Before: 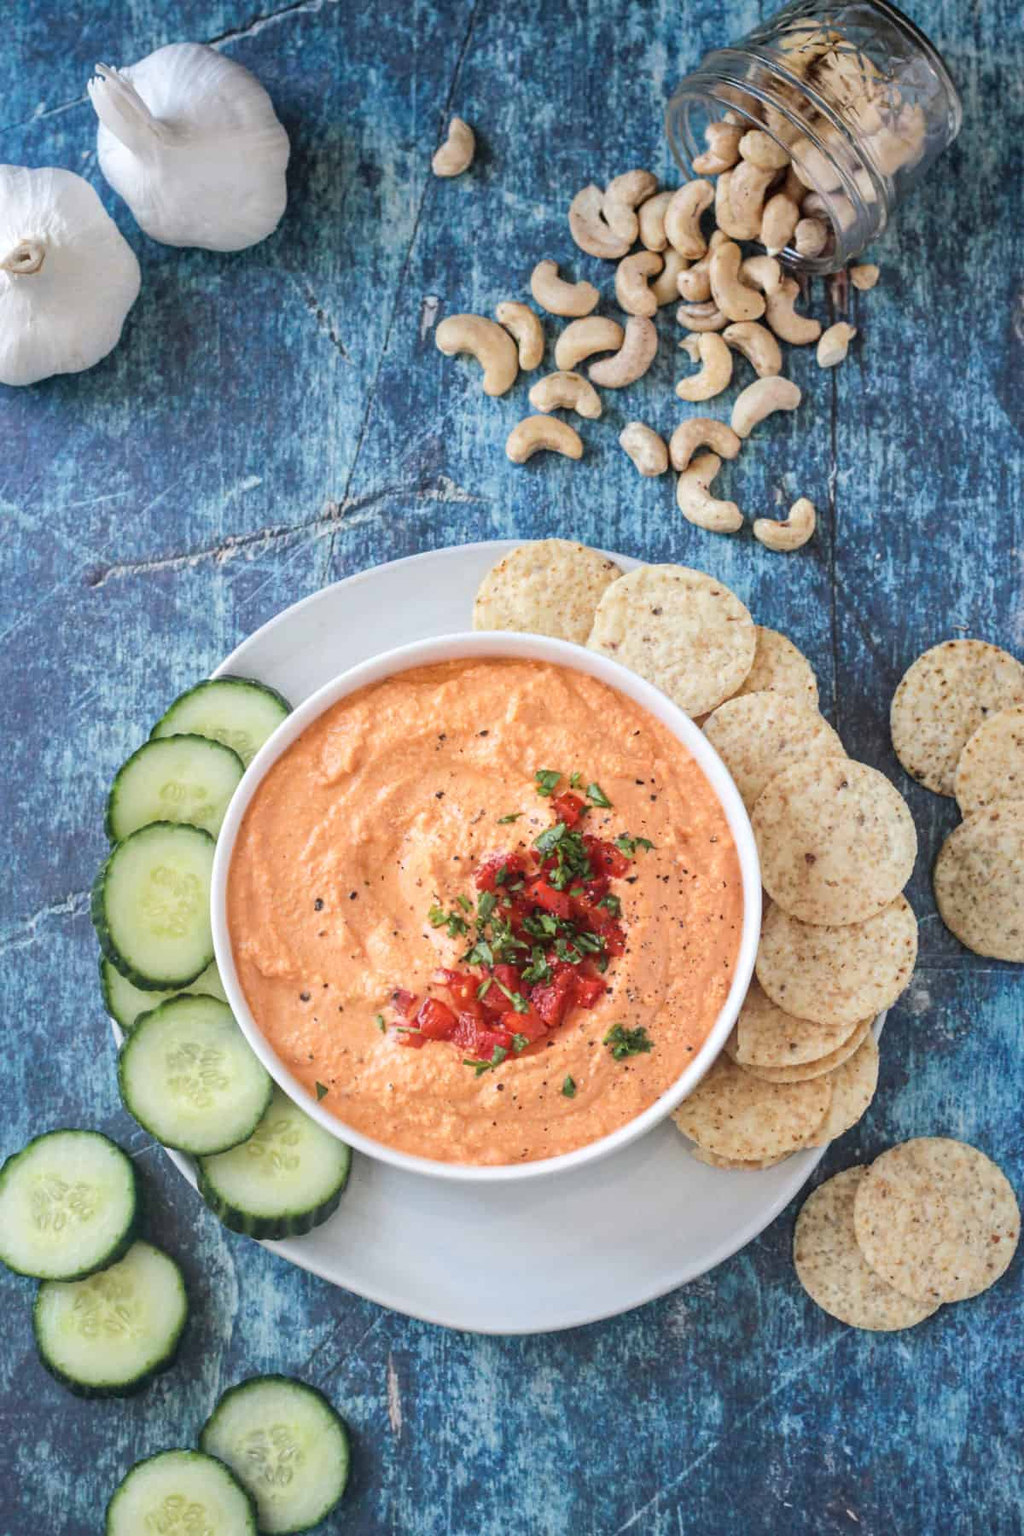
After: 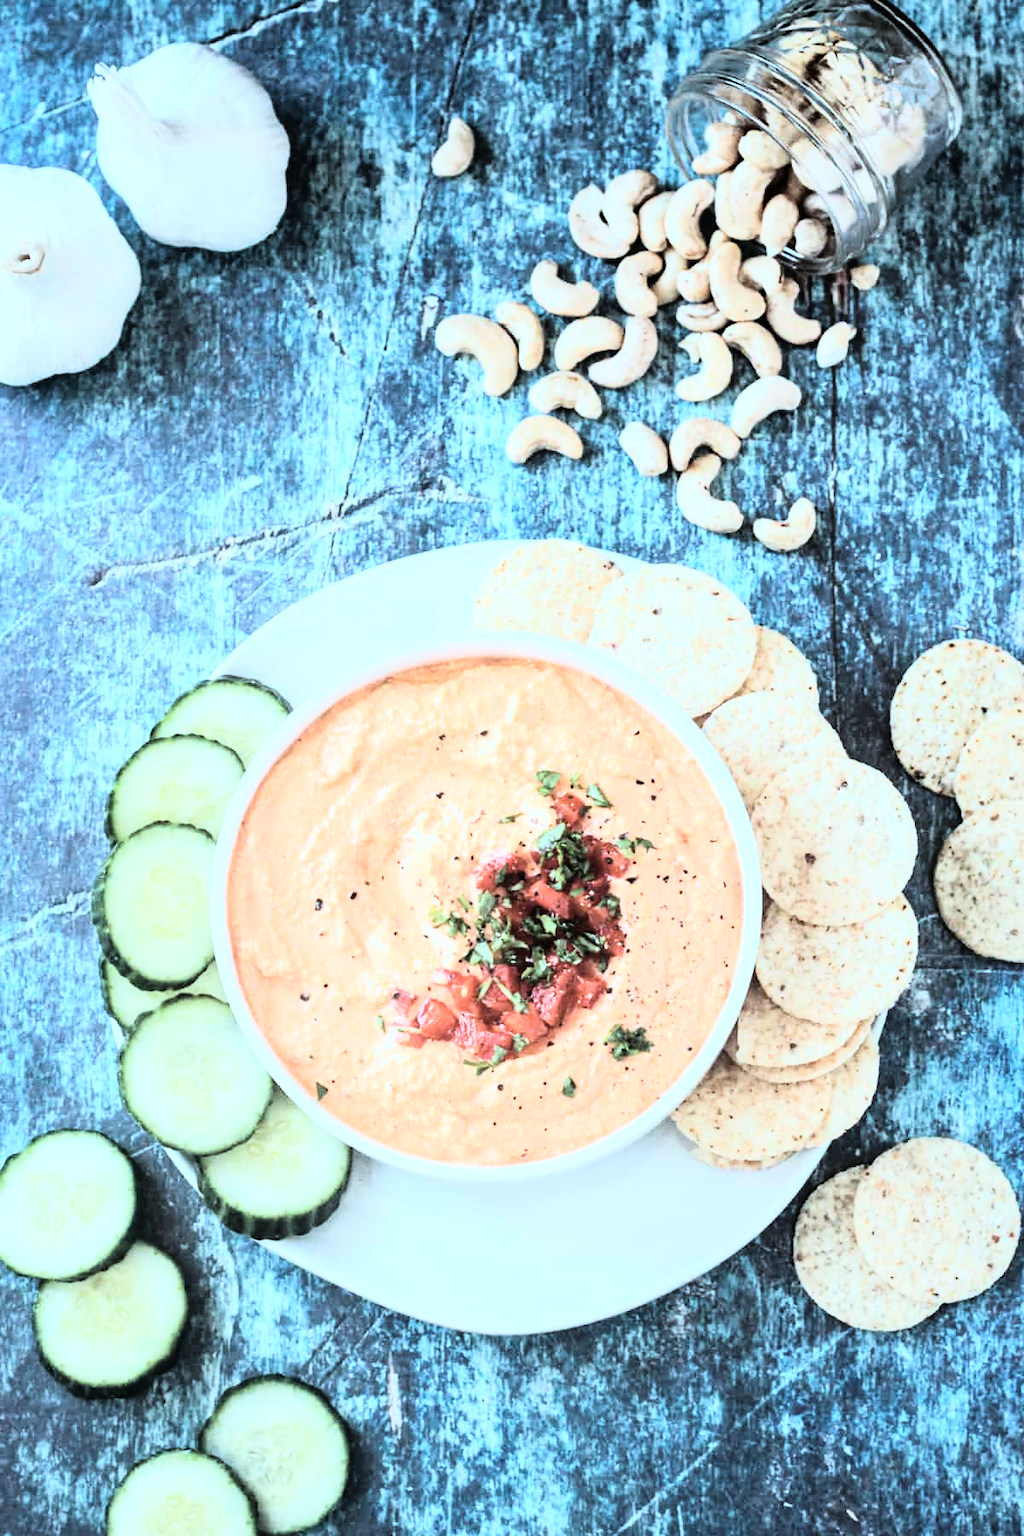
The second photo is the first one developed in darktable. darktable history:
color correction: highlights a* -12.64, highlights b* -18.1, saturation 0.7
white balance: red 1, blue 1
rgb curve: curves: ch0 [(0, 0) (0.21, 0.15) (0.24, 0.21) (0.5, 0.75) (0.75, 0.96) (0.89, 0.99) (1, 1)]; ch1 [(0, 0.02) (0.21, 0.13) (0.25, 0.2) (0.5, 0.67) (0.75, 0.9) (0.89, 0.97) (1, 1)]; ch2 [(0, 0.02) (0.21, 0.13) (0.25, 0.2) (0.5, 0.67) (0.75, 0.9) (0.89, 0.97) (1, 1)], compensate middle gray true
